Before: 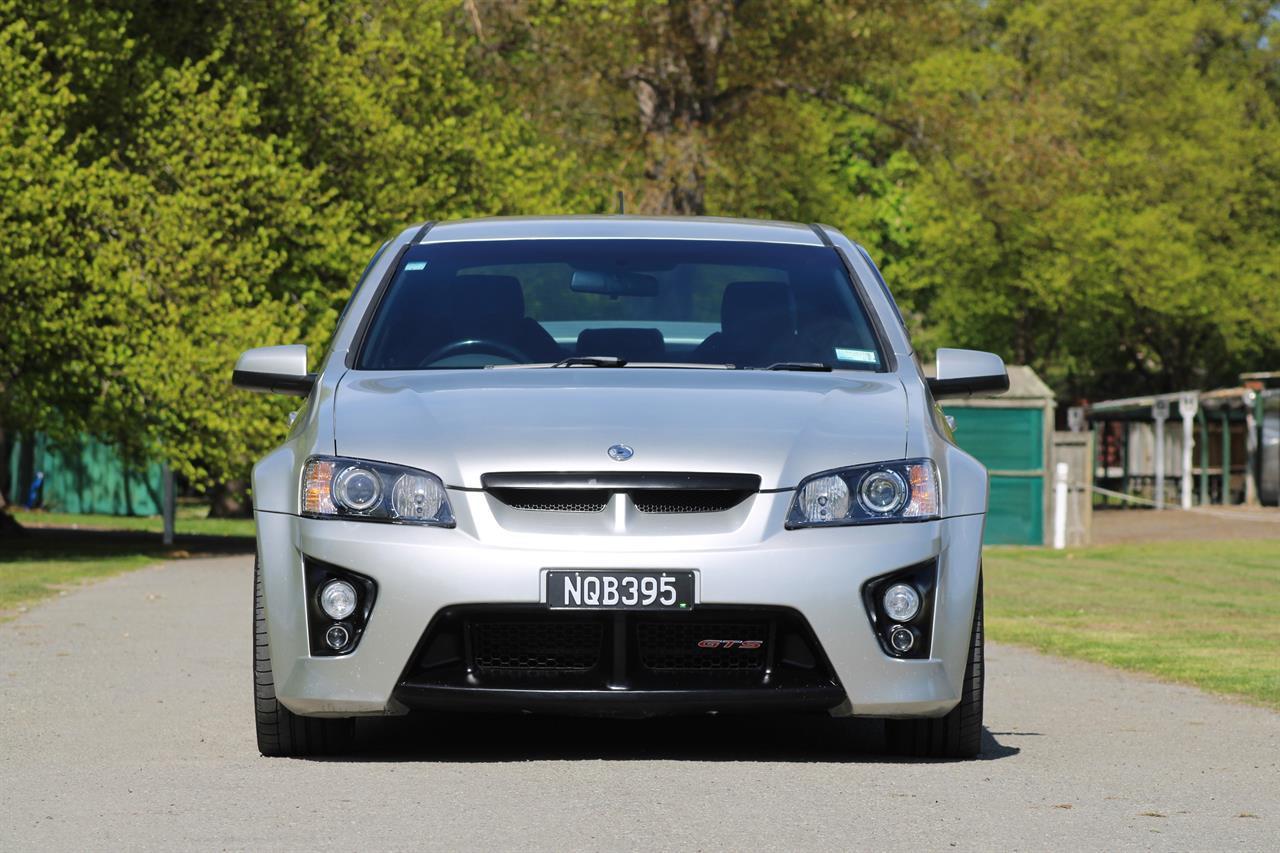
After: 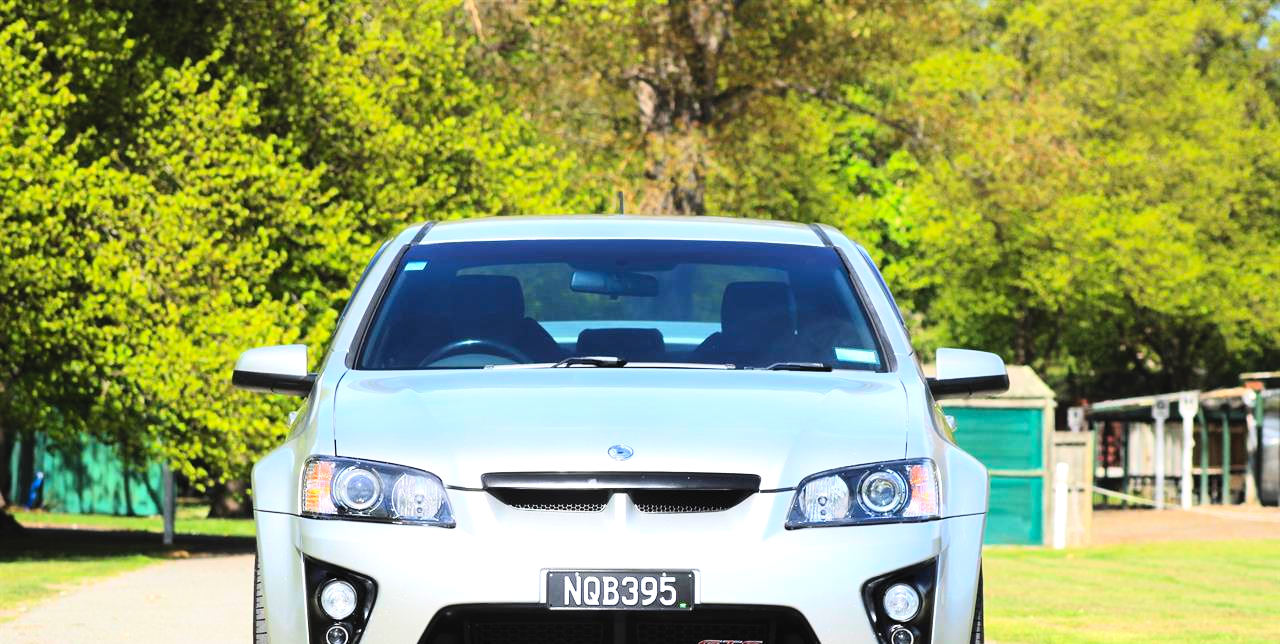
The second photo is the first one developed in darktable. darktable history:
contrast brightness saturation: contrast 0.245, brightness 0.269, saturation 0.377
tone equalizer: -8 EV -0.757 EV, -7 EV -0.699 EV, -6 EV -0.611 EV, -5 EV -0.42 EV, -3 EV 0.378 EV, -2 EV 0.6 EV, -1 EV 0.693 EV, +0 EV 0.753 EV
crop: bottom 24.394%
